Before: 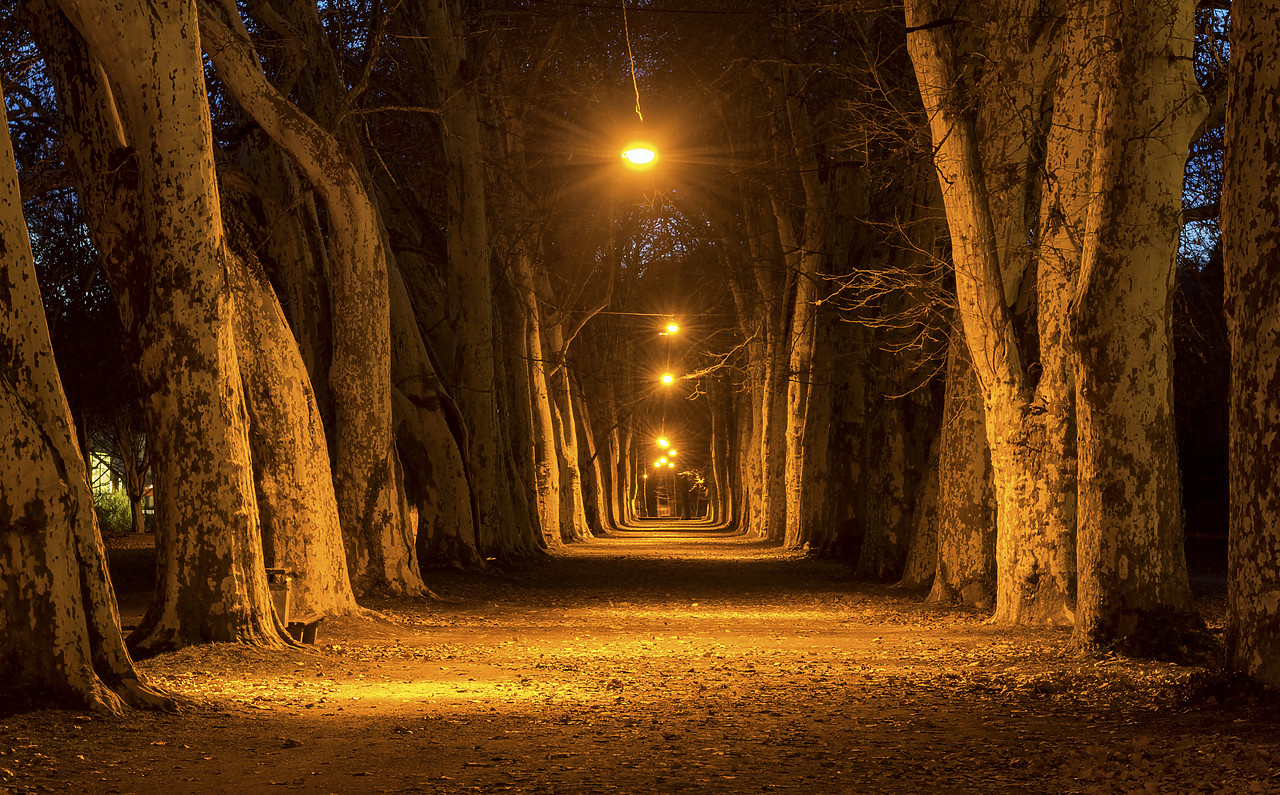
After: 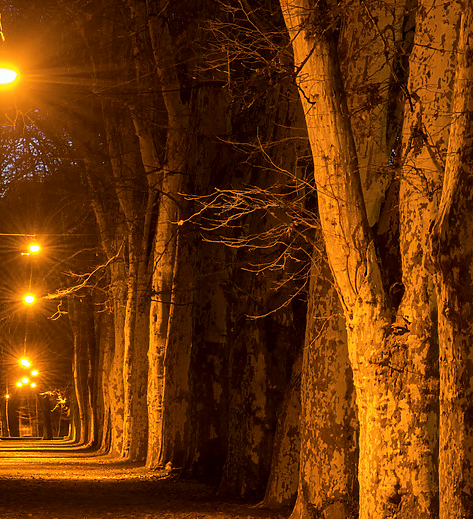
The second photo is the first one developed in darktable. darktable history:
crop and rotate: left 49.916%, top 10.127%, right 13.073%, bottom 24.549%
